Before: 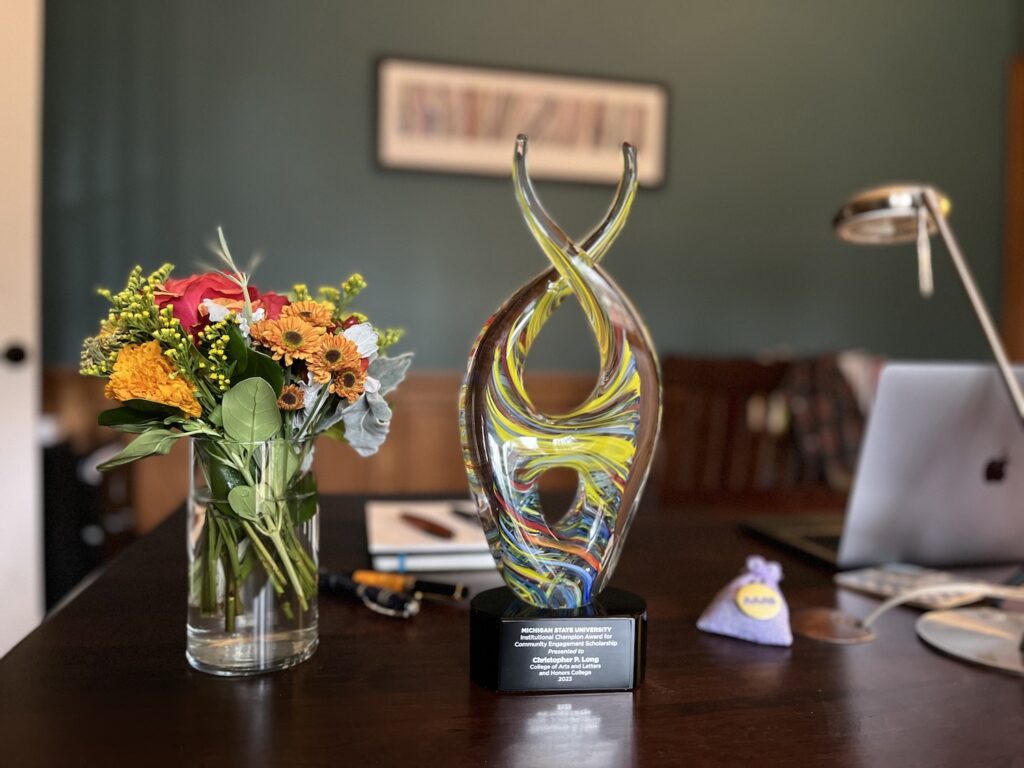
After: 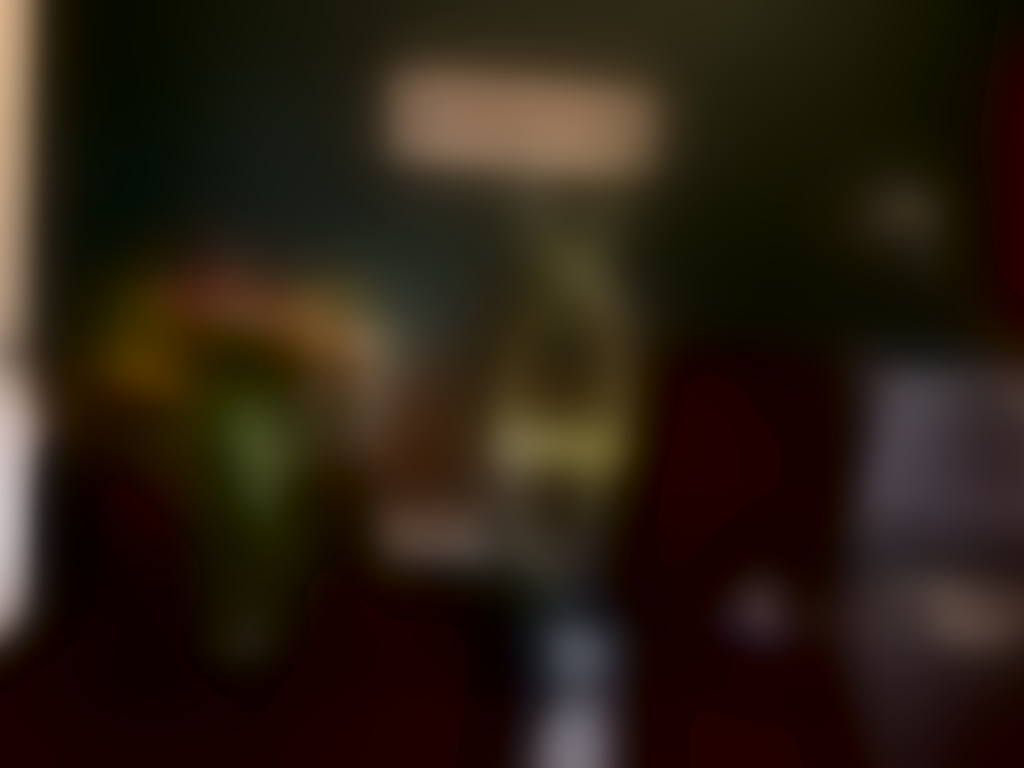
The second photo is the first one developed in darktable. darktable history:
velvia: on, module defaults
tone equalizer: on, module defaults
lowpass: radius 31.92, contrast 1.72, brightness -0.98, saturation 0.94
